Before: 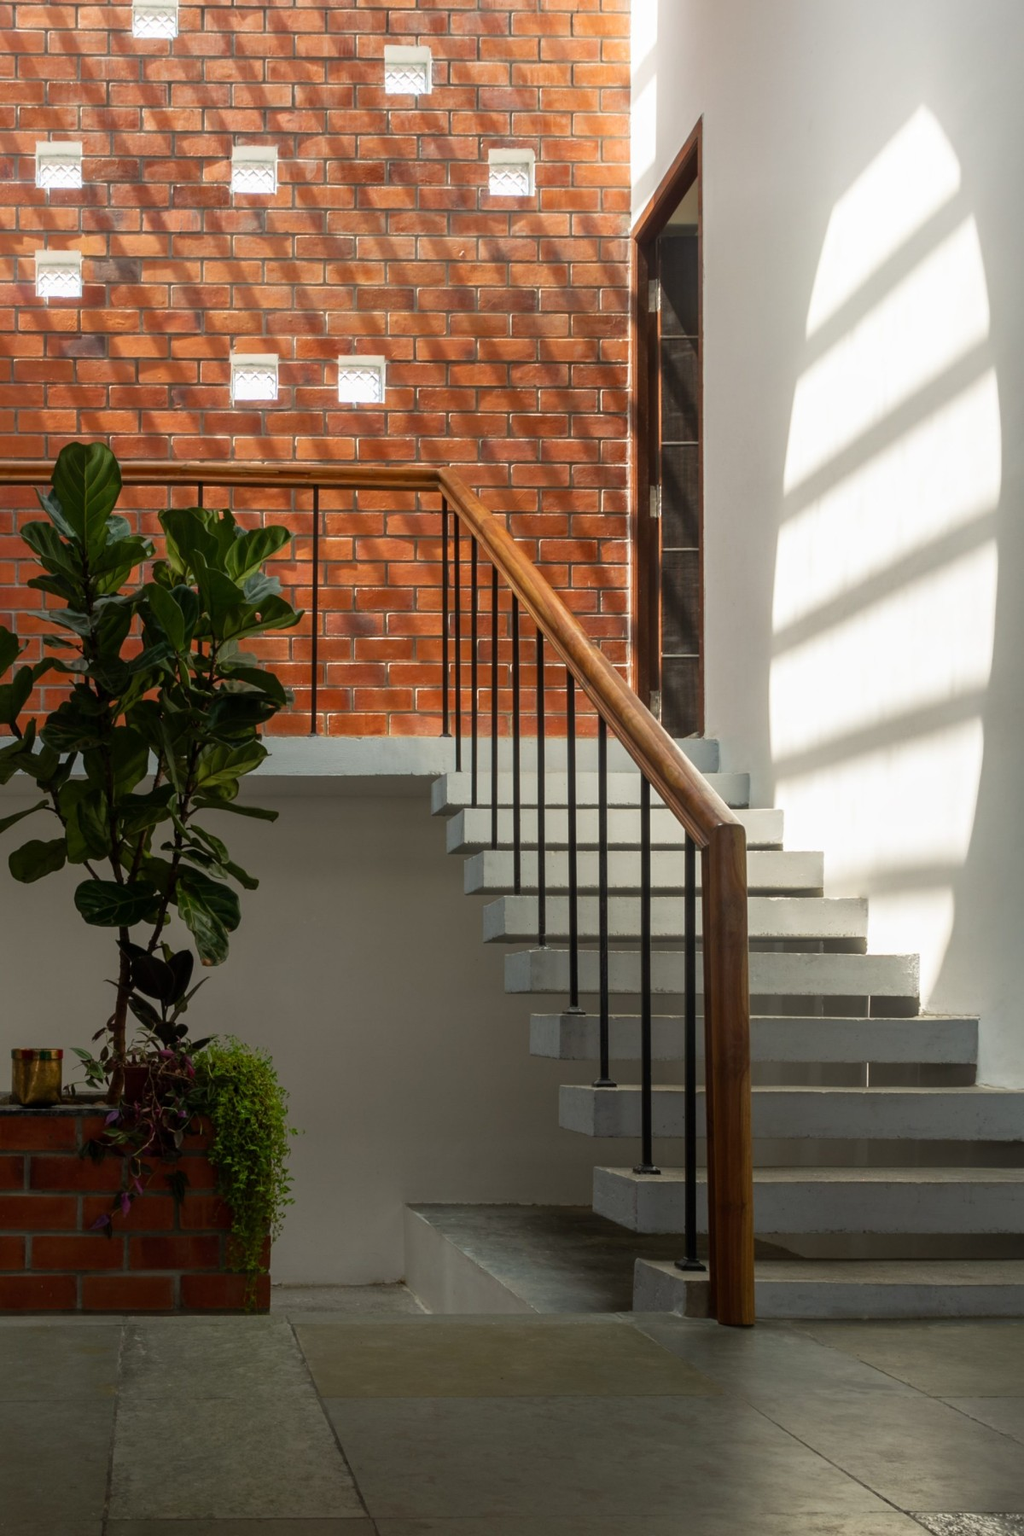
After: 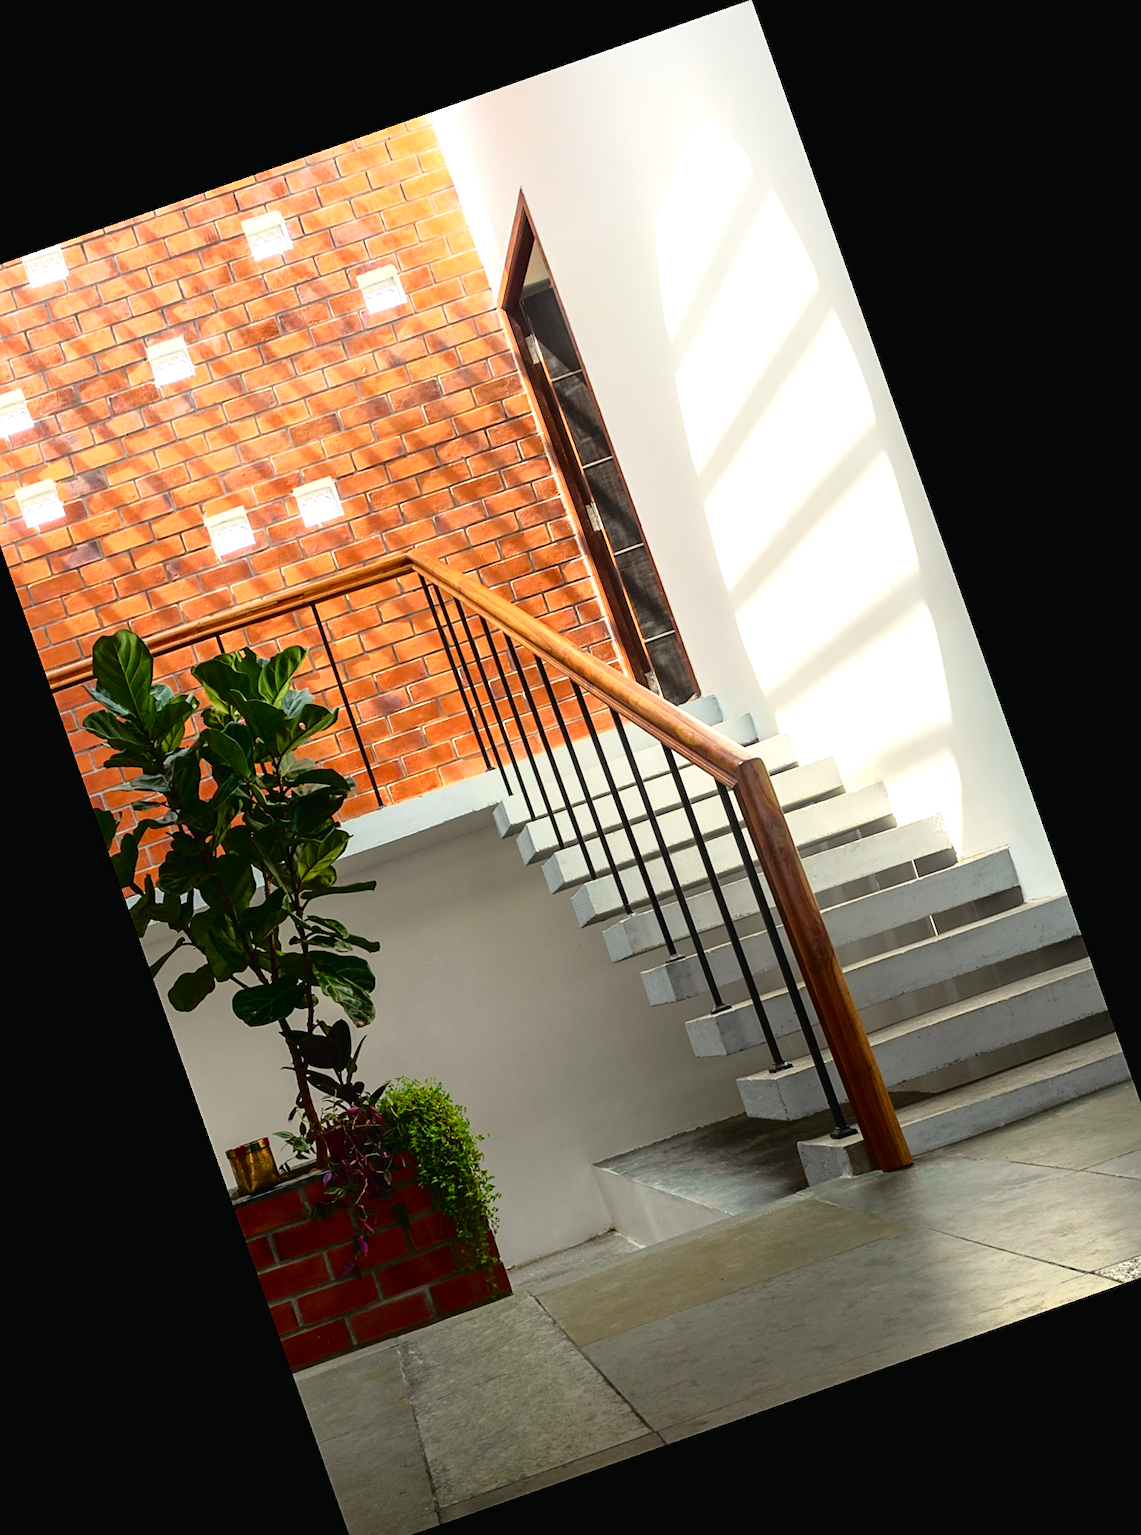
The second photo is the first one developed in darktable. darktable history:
sharpen: on, module defaults
crop and rotate: angle 19.43°, left 6.812%, right 4.125%, bottom 1.087%
exposure: black level correction 0, exposure 0.9 EV, compensate highlight preservation false
tone curve: curves: ch0 [(0, 0.014) (0.17, 0.099) (0.398, 0.423) (0.728, 0.808) (0.877, 0.91) (0.99, 0.955)]; ch1 [(0, 0) (0.377, 0.325) (0.493, 0.491) (0.505, 0.504) (0.515, 0.515) (0.554, 0.575) (0.623, 0.643) (0.701, 0.718) (1, 1)]; ch2 [(0, 0) (0.423, 0.453) (0.481, 0.485) (0.501, 0.501) (0.531, 0.527) (0.586, 0.597) (0.663, 0.706) (0.717, 0.753) (1, 0.991)], color space Lab, independent channels
